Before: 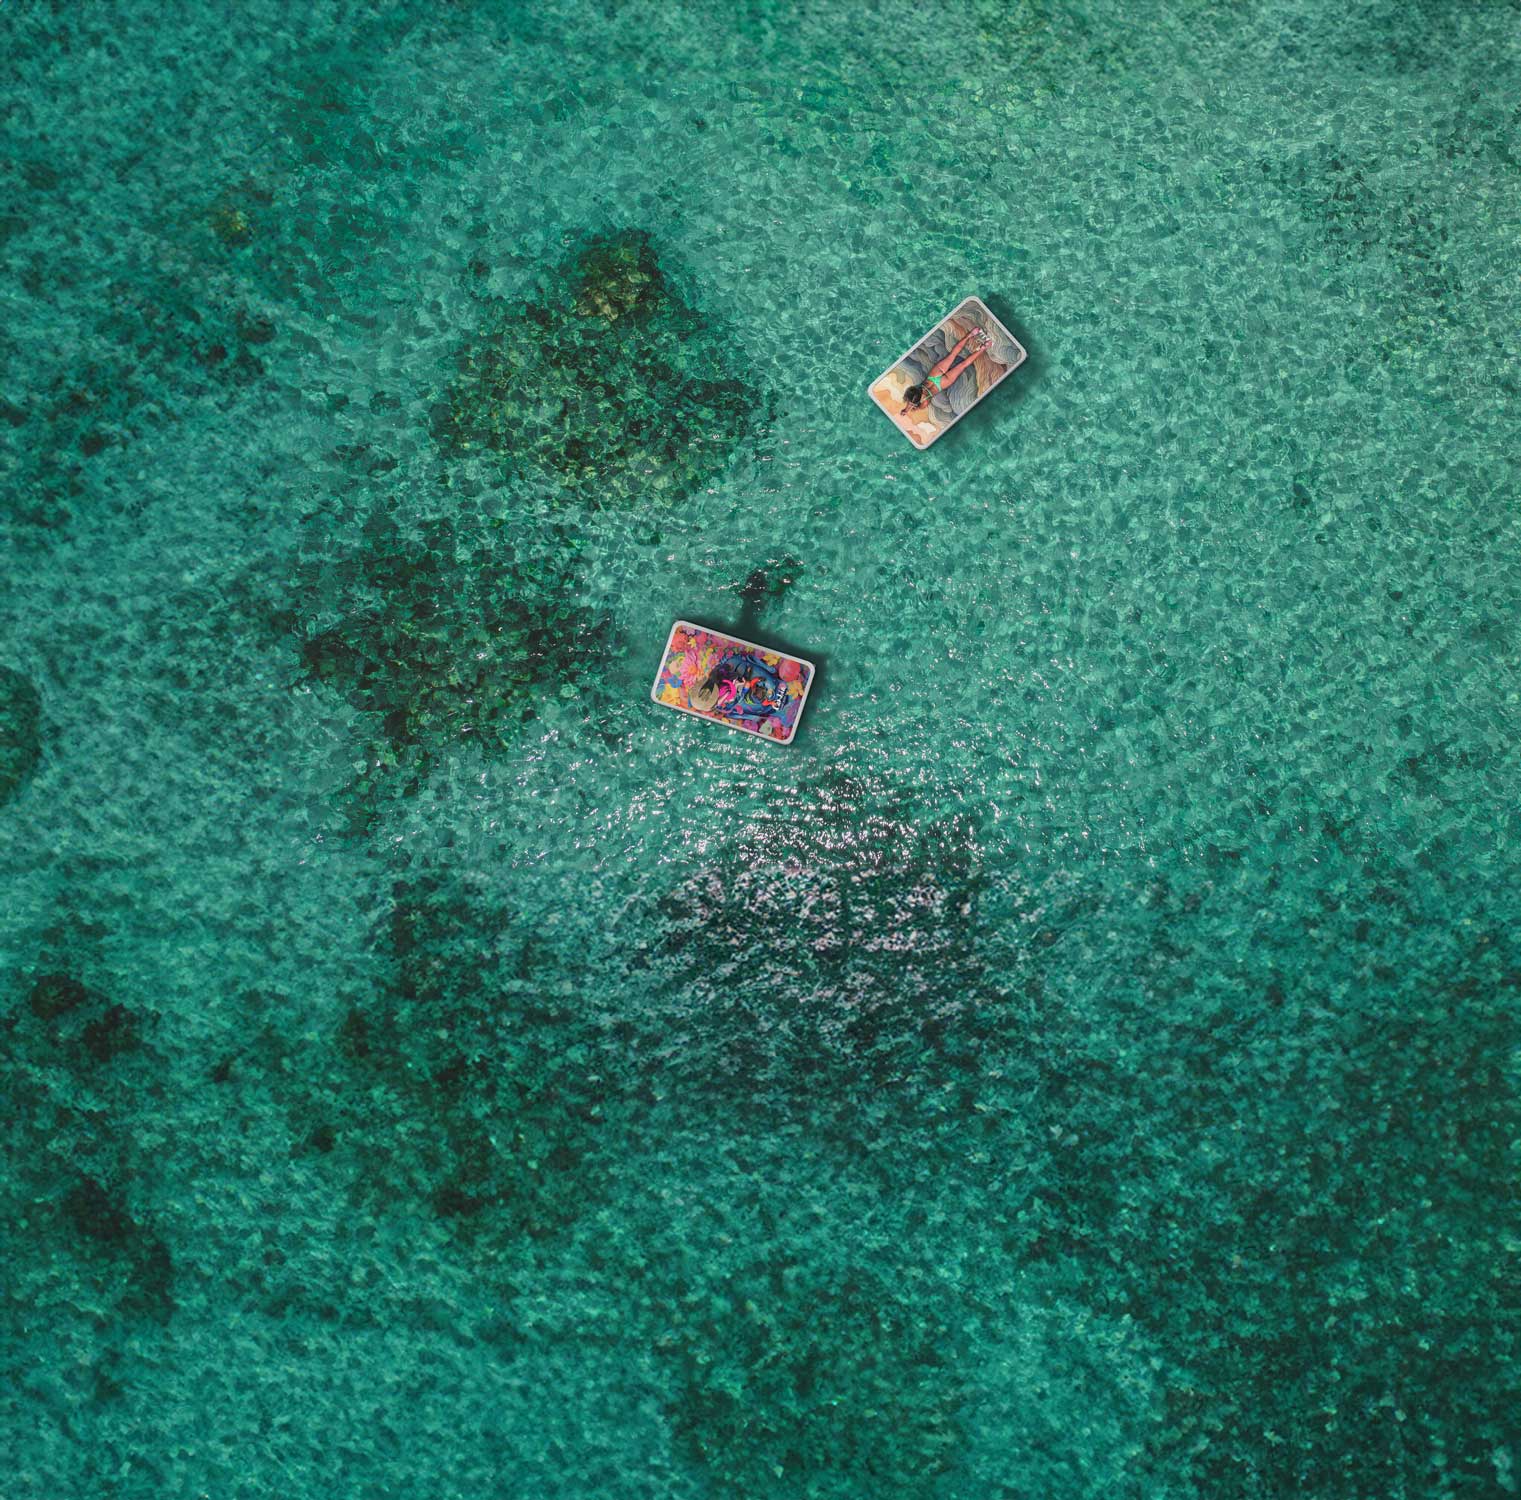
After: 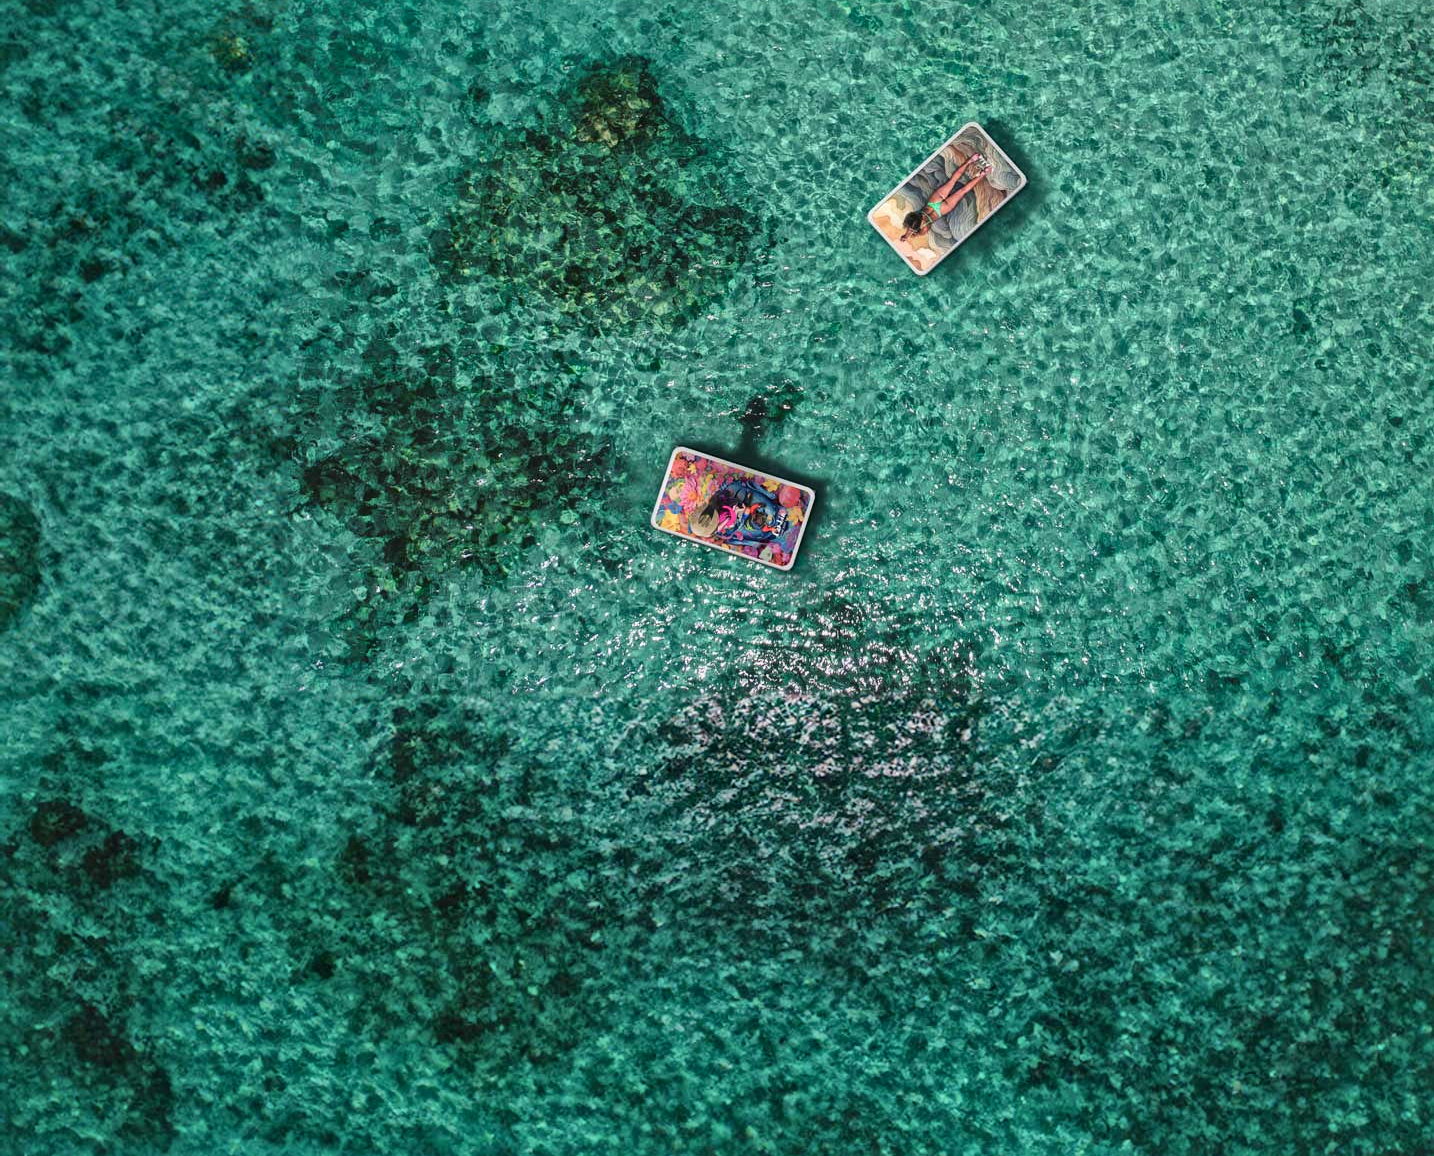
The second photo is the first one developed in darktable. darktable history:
crop and rotate: angle 0.03°, top 11.643%, right 5.651%, bottom 11.189%
local contrast: mode bilateral grid, contrast 20, coarseness 19, detail 163%, midtone range 0.2
